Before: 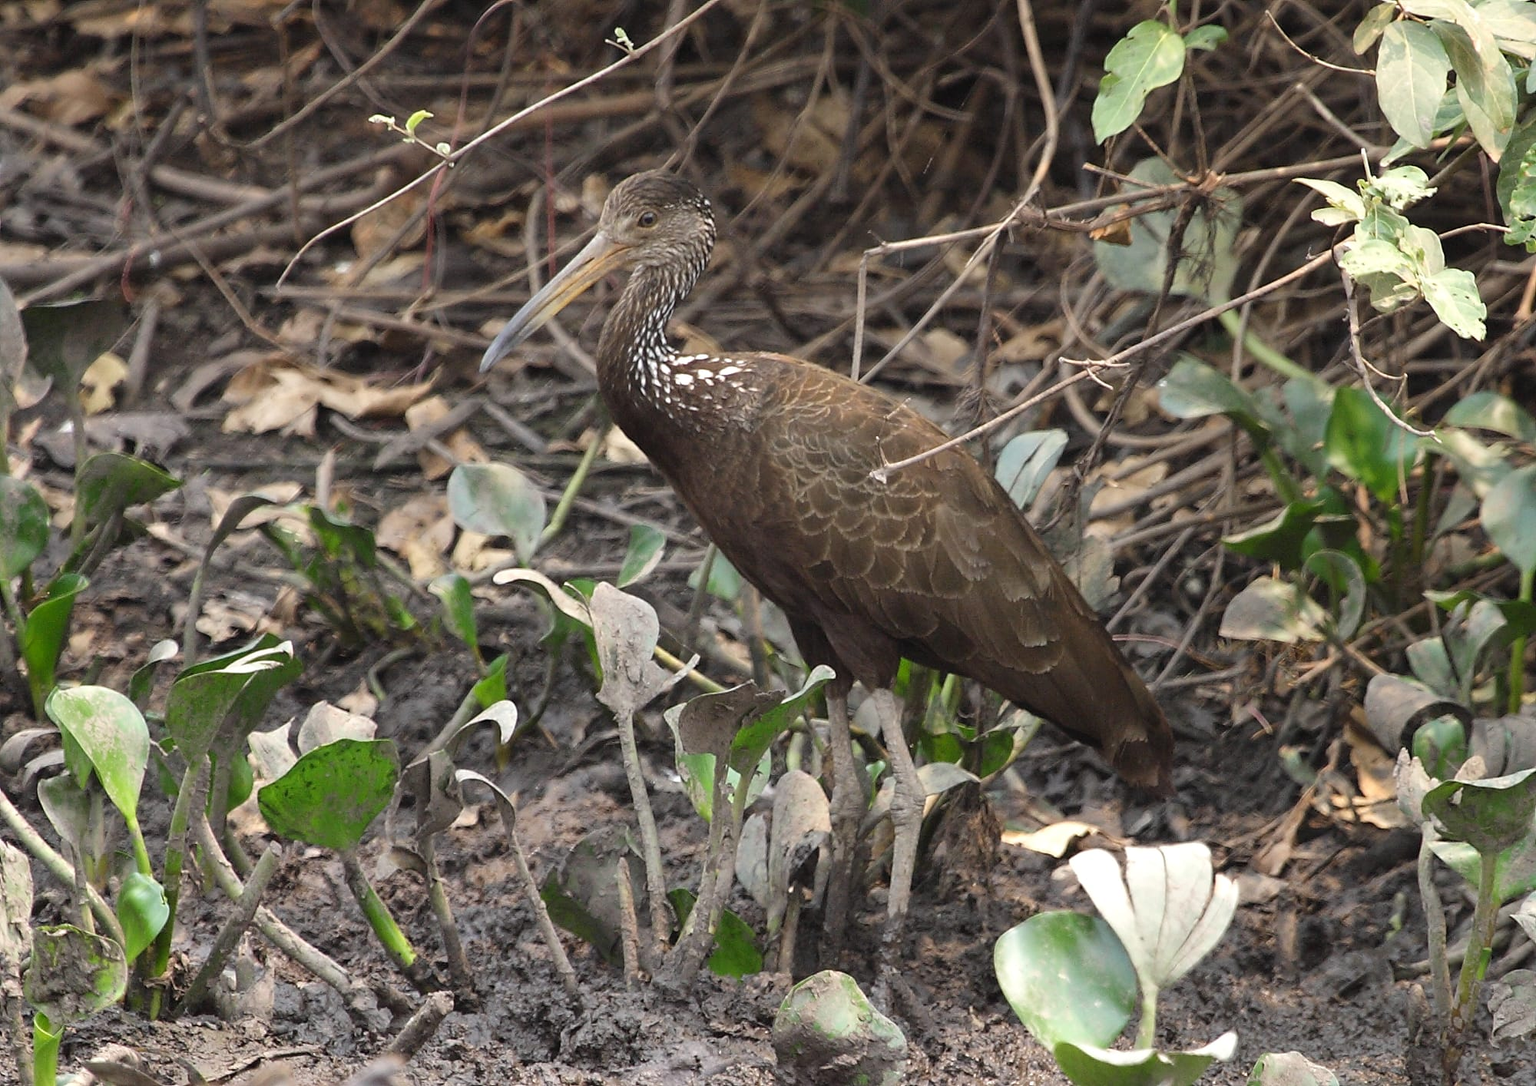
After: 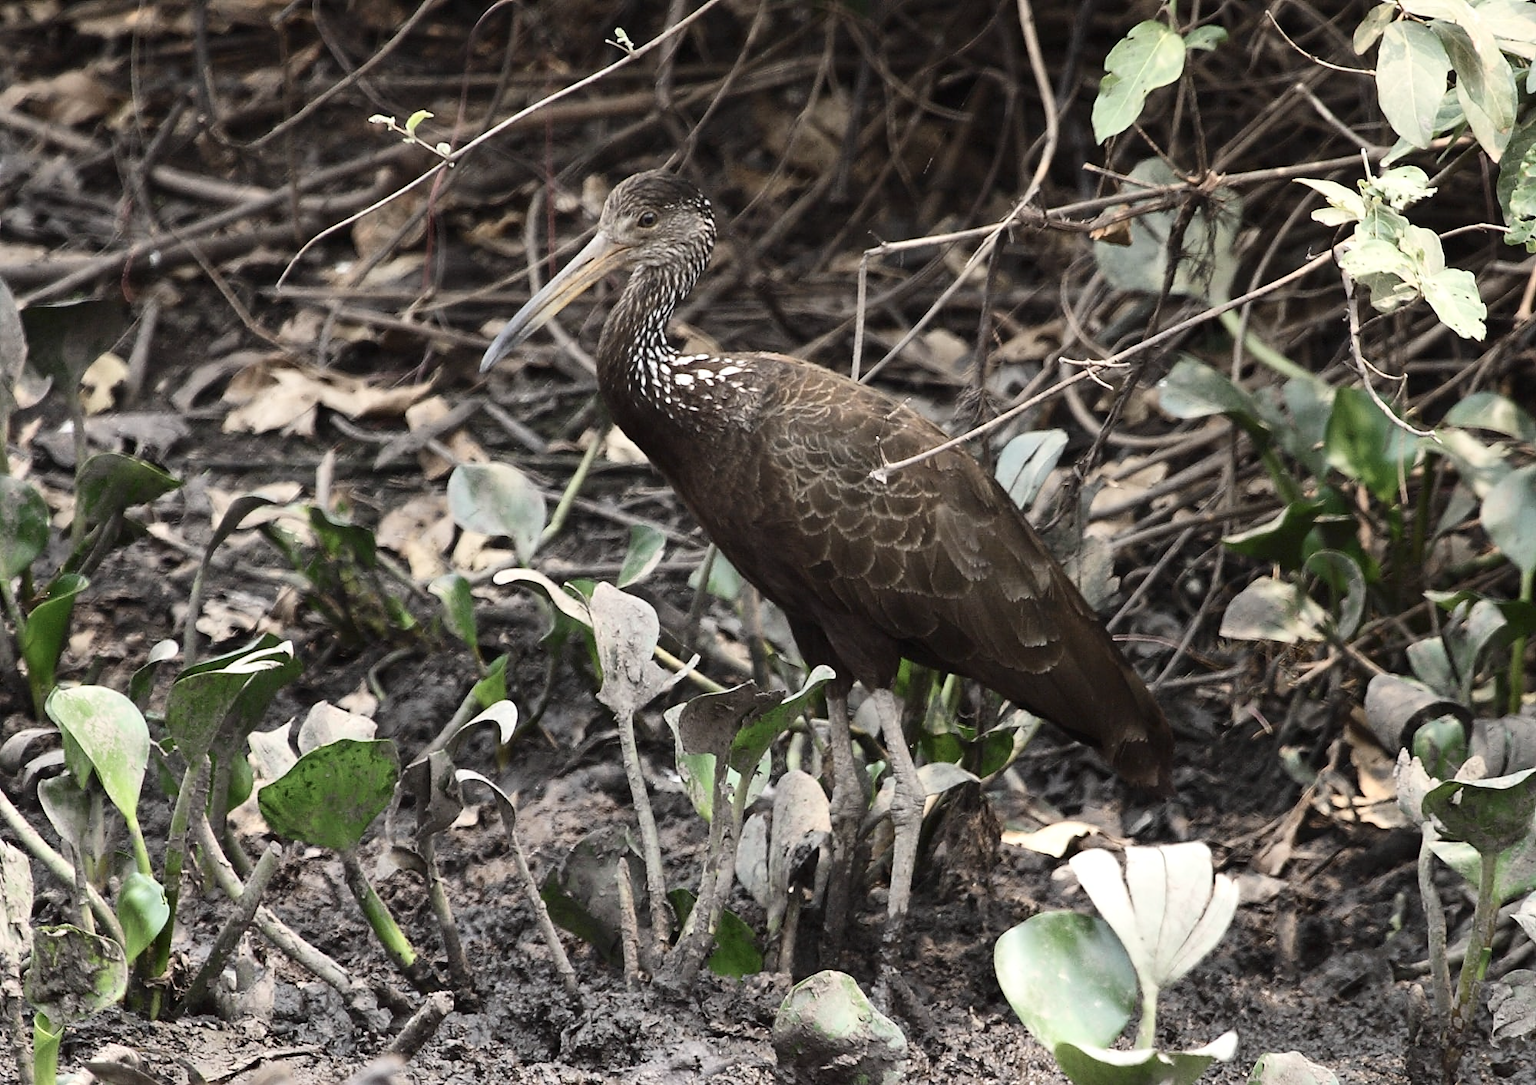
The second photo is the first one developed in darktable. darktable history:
contrast brightness saturation: contrast 0.25, saturation -0.31
